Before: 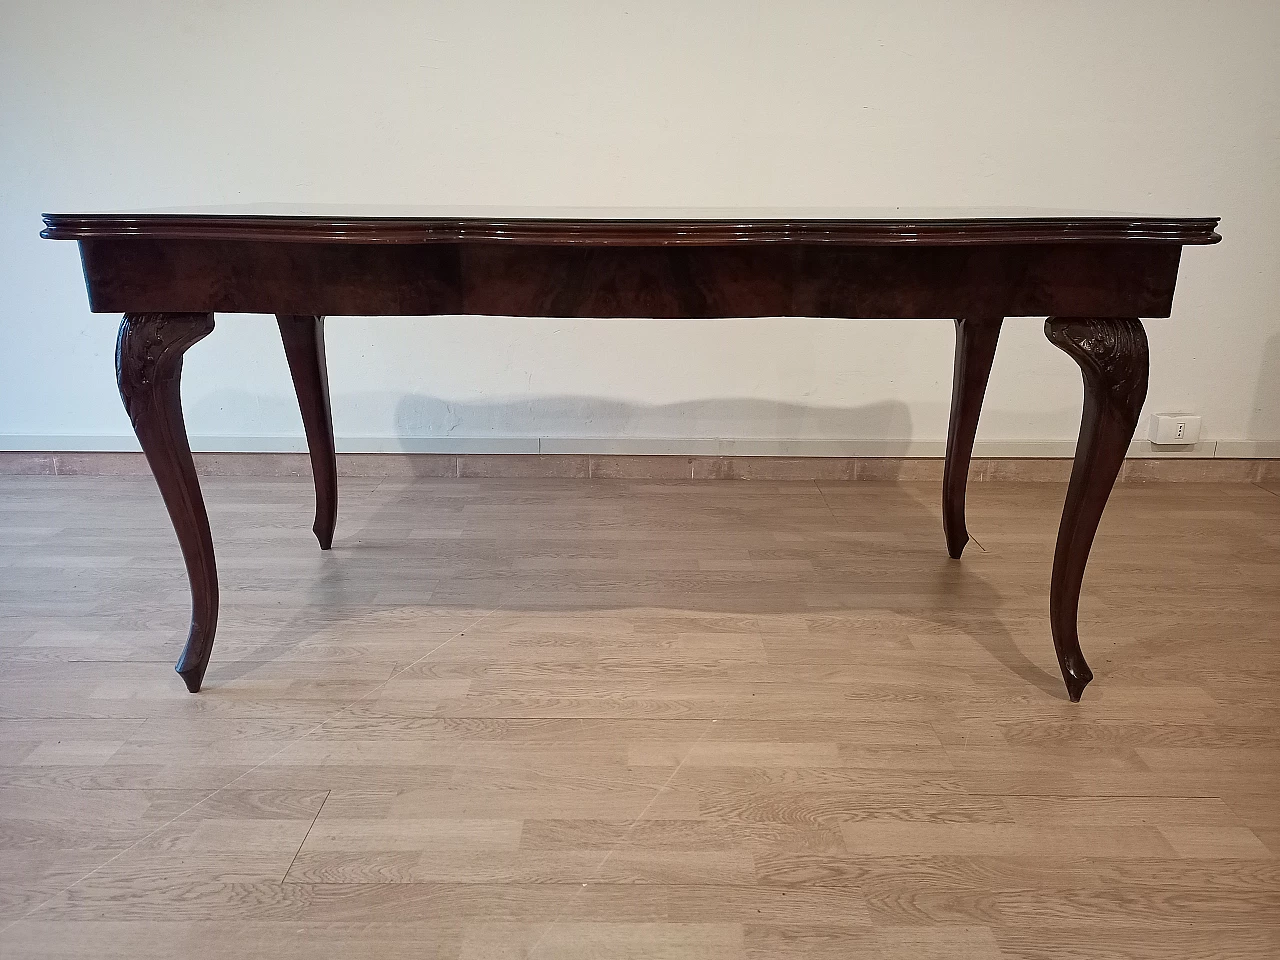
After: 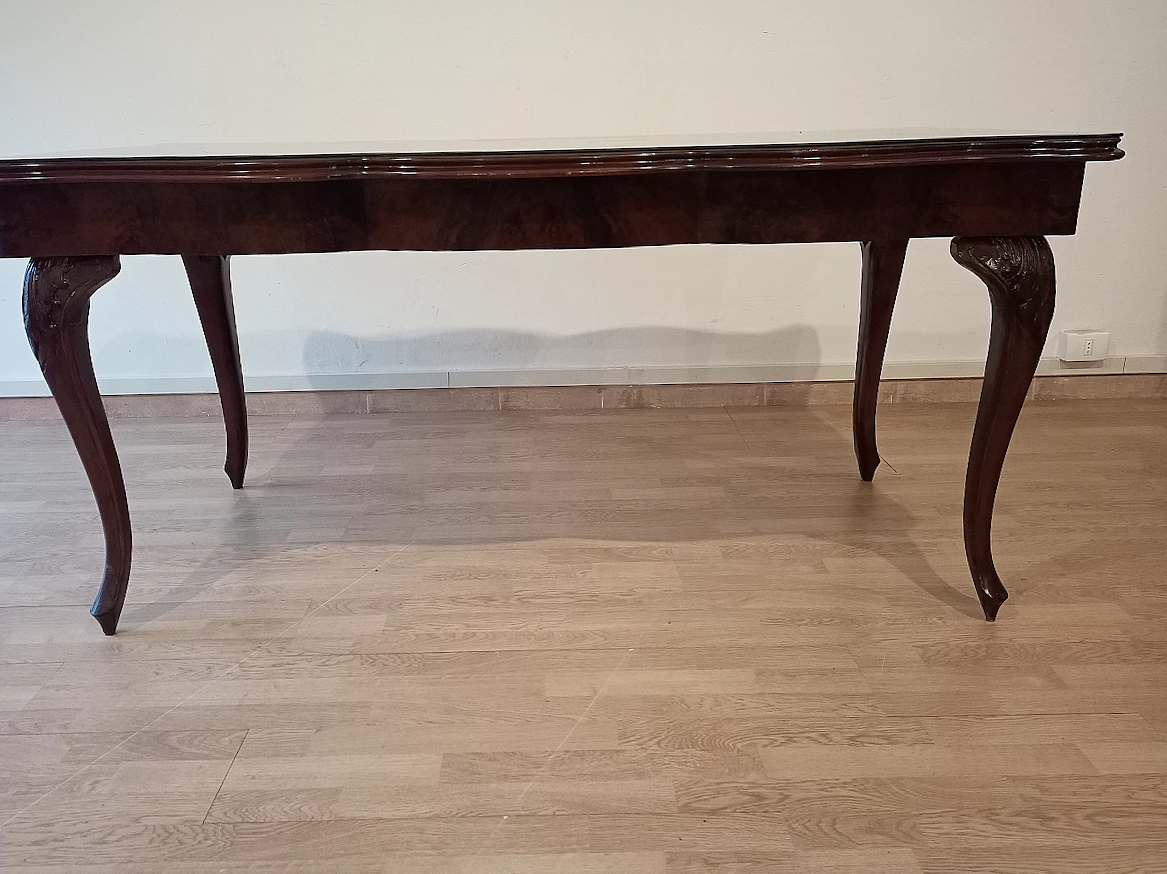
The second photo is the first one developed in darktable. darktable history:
crop and rotate: angle 1.53°, left 5.568%, top 5.689%
